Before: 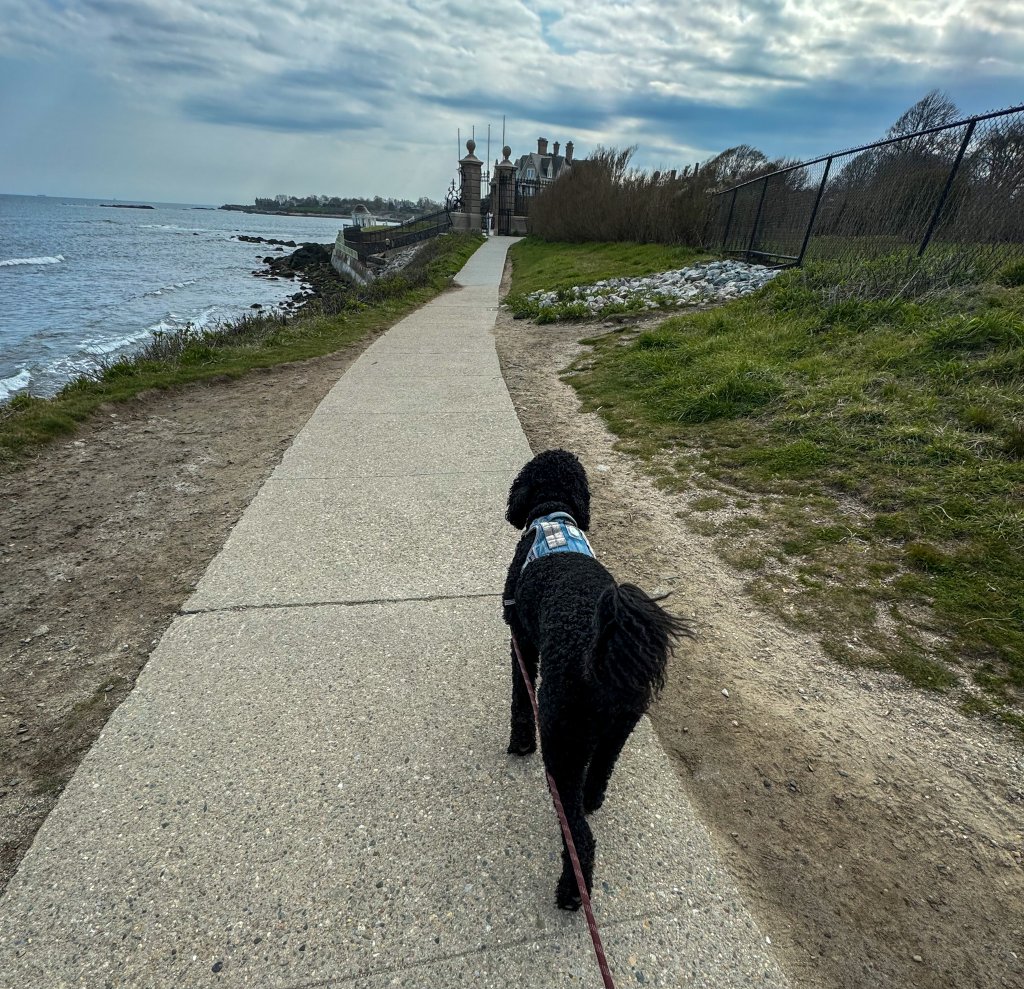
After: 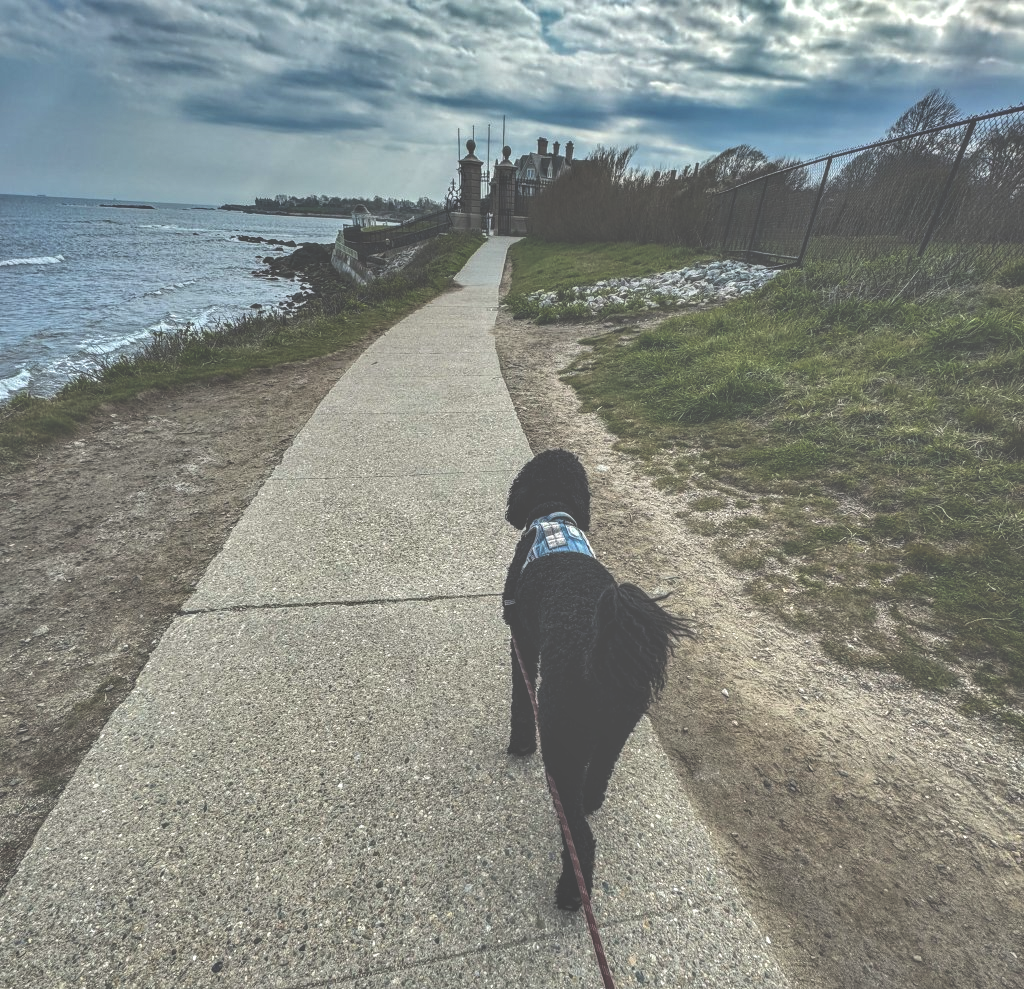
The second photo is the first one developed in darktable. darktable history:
local contrast: highlights 54%, shadows 53%, detail 130%, midtone range 0.447
exposure: black level correction -0.087, compensate highlight preservation false
shadows and highlights: white point adjustment 0.12, highlights -69.59, soften with gaussian
